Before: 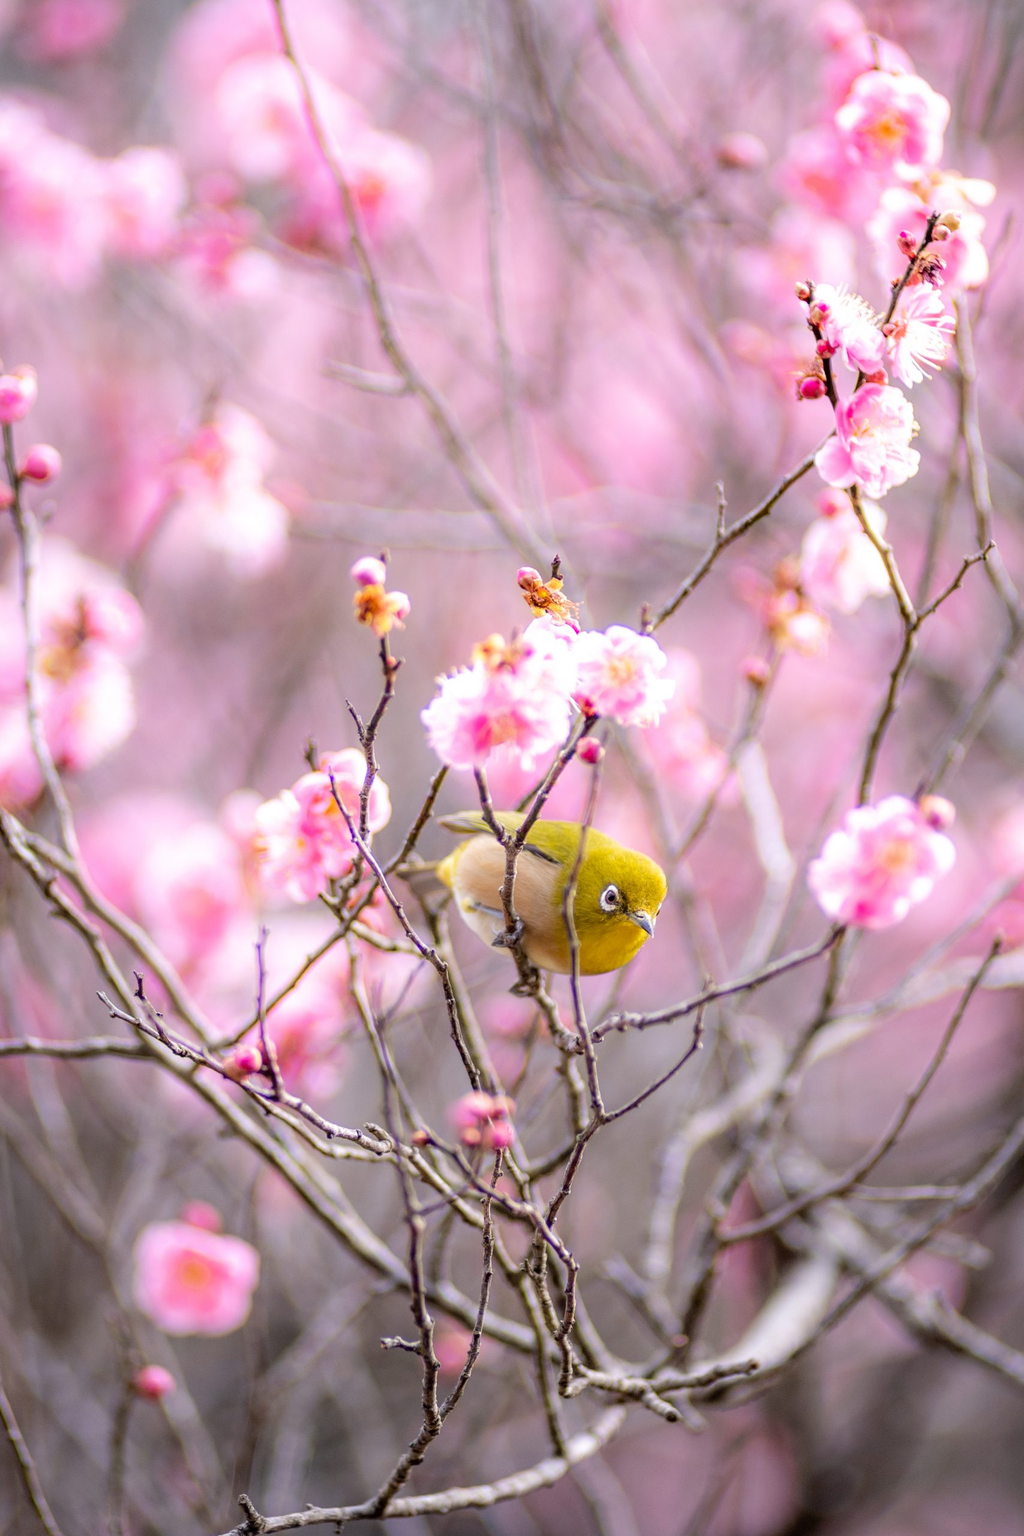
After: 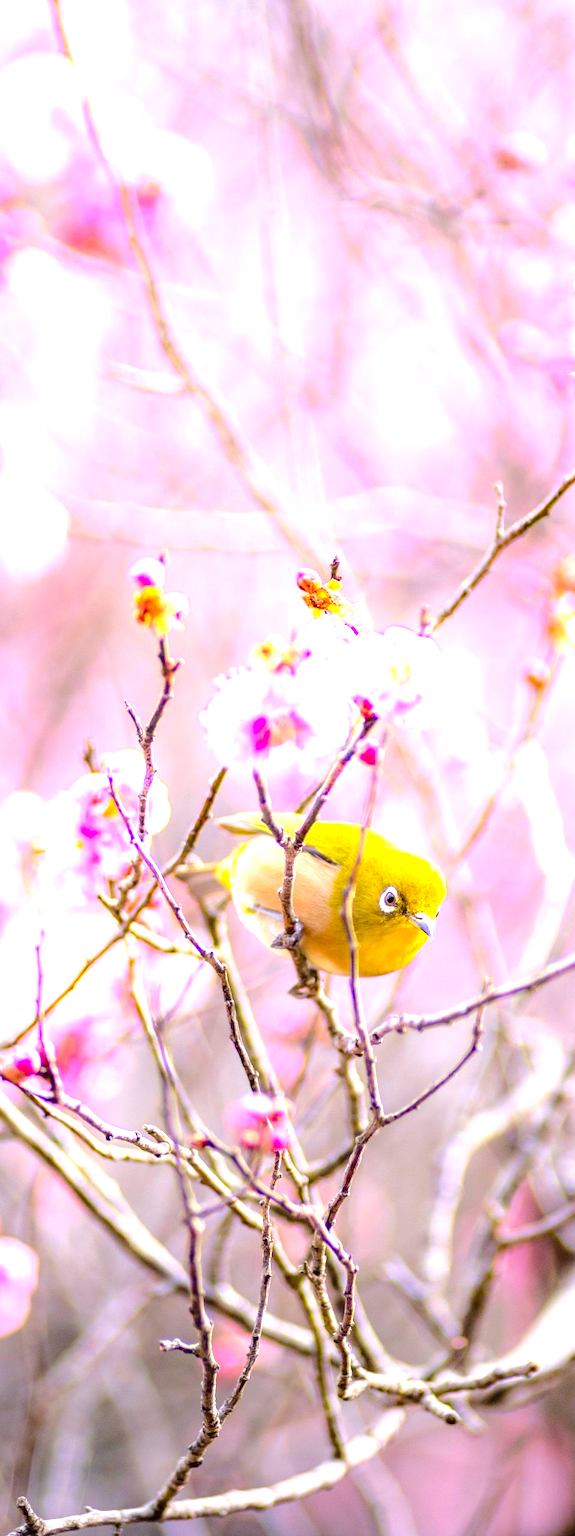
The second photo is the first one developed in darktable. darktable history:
color balance rgb: perceptual saturation grading › global saturation 25%, perceptual brilliance grading › mid-tones 10%, perceptual brilliance grading › shadows 15%, global vibrance 20%
exposure: black level correction 0, exposure 1.125 EV, compensate exposure bias true, compensate highlight preservation false
crop: left 21.674%, right 22.086%
